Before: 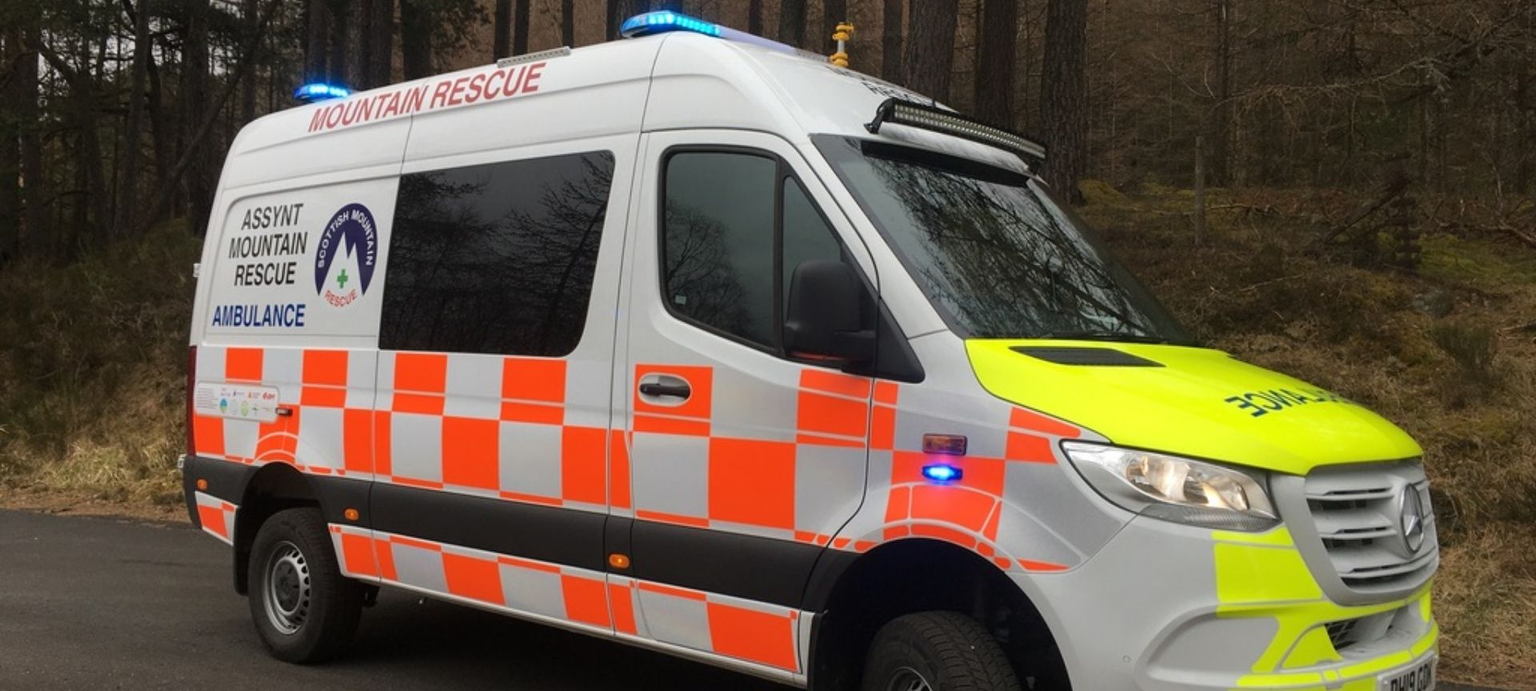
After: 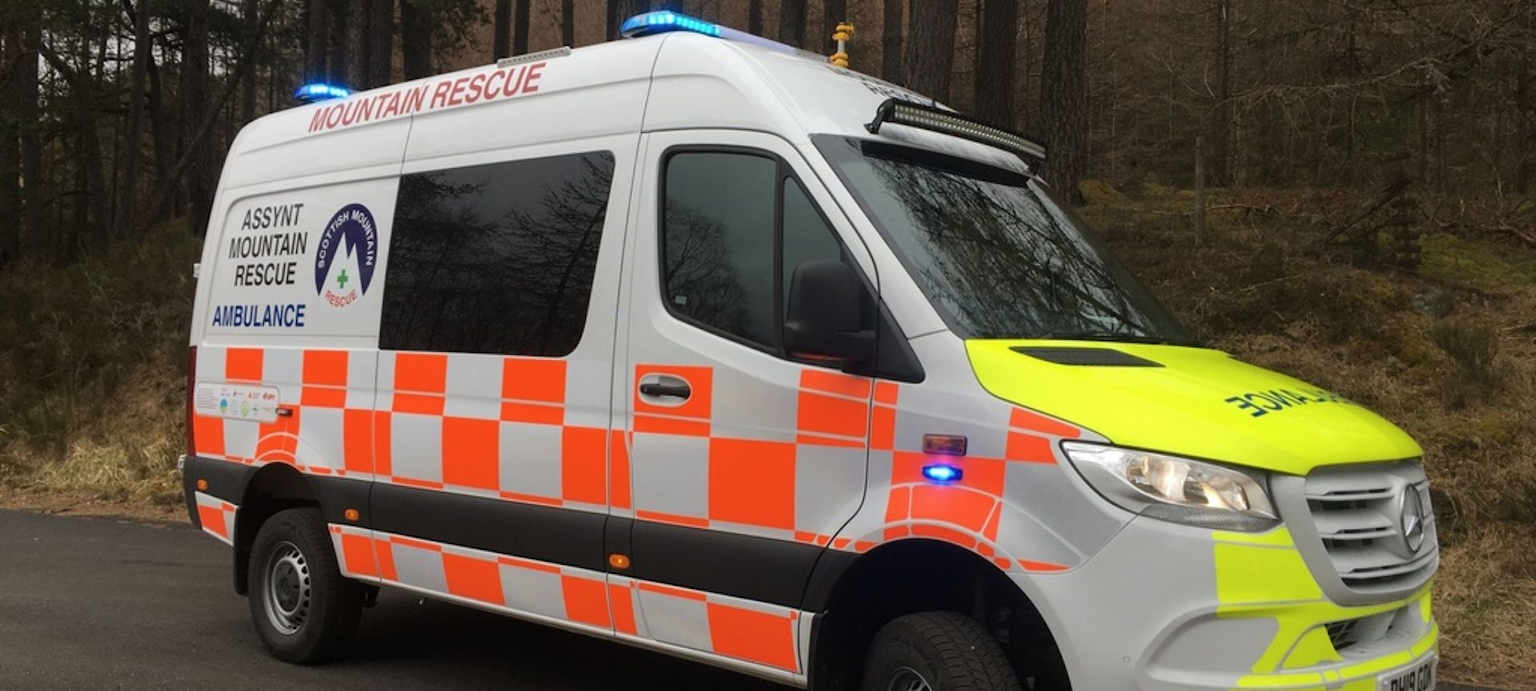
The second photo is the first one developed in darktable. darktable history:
tone equalizer: edges refinement/feathering 500, mask exposure compensation -1.57 EV, preserve details guided filter
contrast brightness saturation: saturation -0.04
